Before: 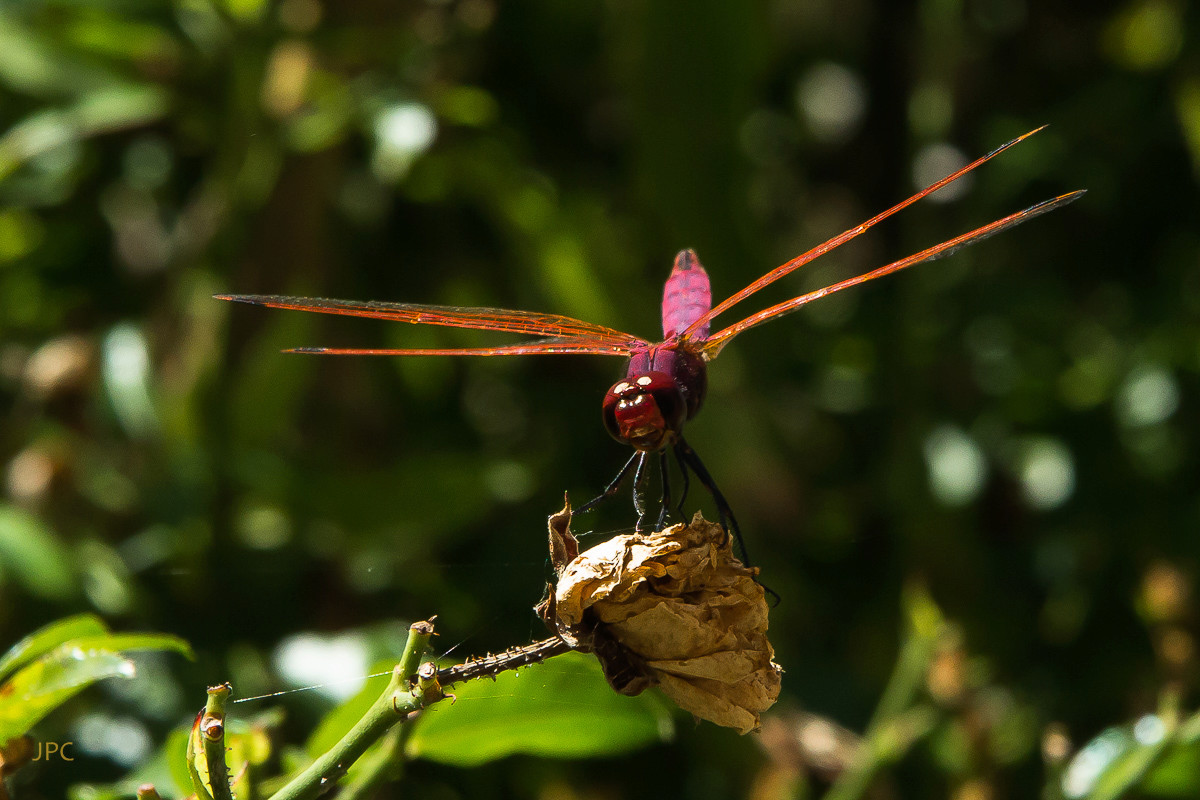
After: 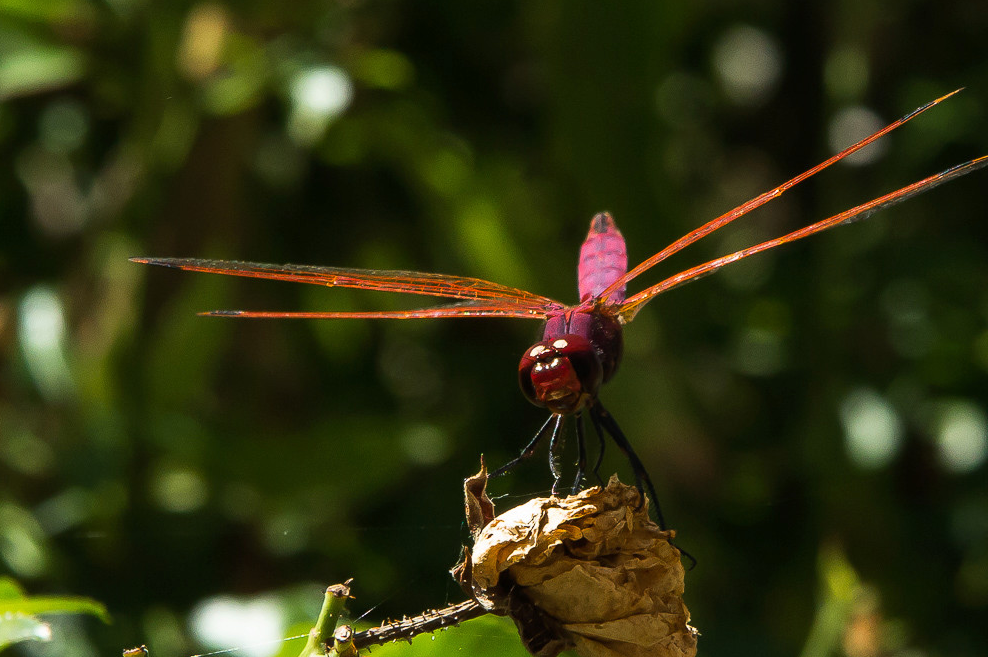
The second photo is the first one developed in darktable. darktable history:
crop and rotate: left 7.072%, top 4.707%, right 10.567%, bottom 13.112%
